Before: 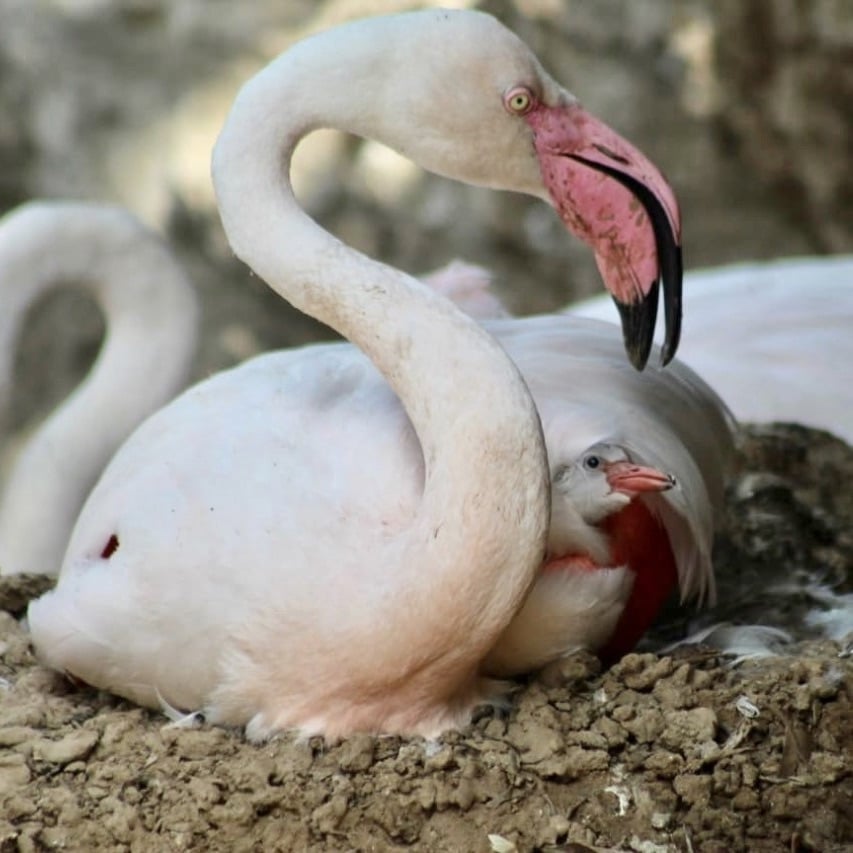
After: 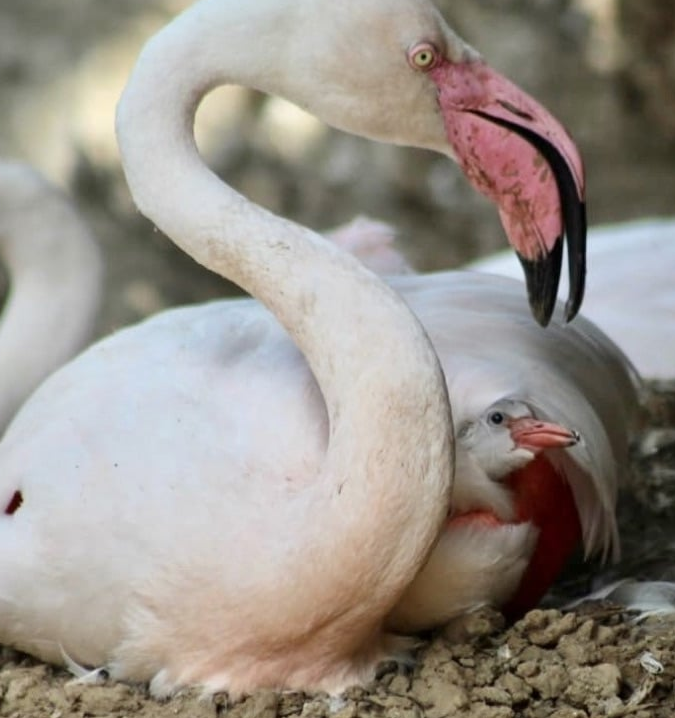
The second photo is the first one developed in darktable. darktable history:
crop: left 11.288%, top 5.192%, right 9.556%, bottom 10.619%
